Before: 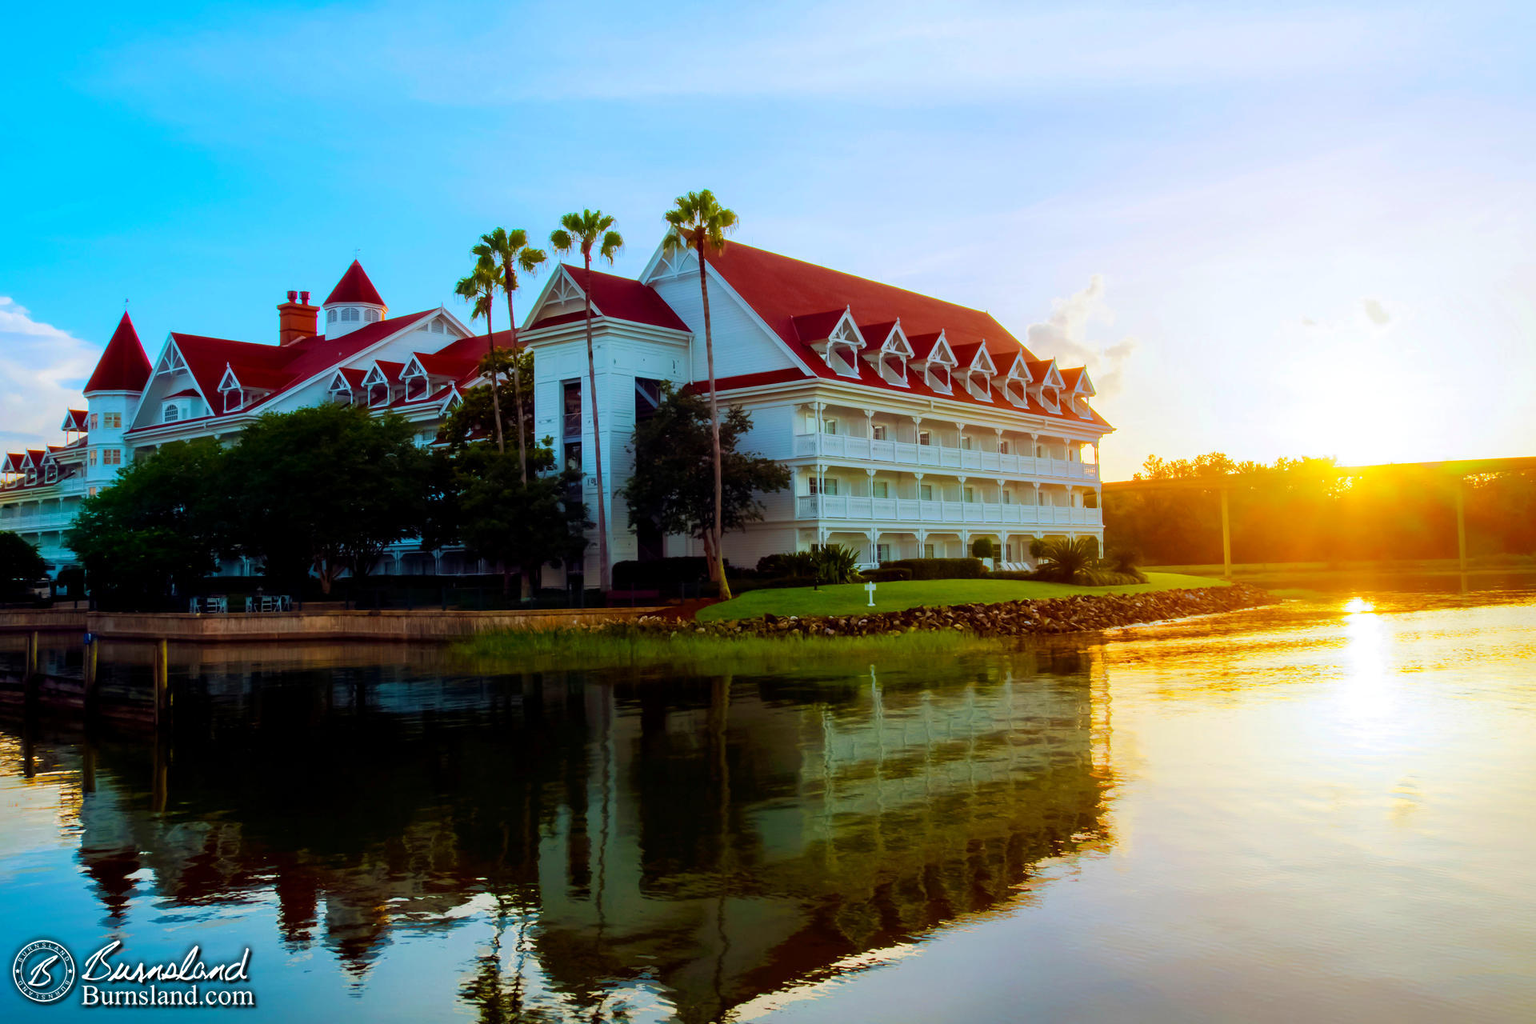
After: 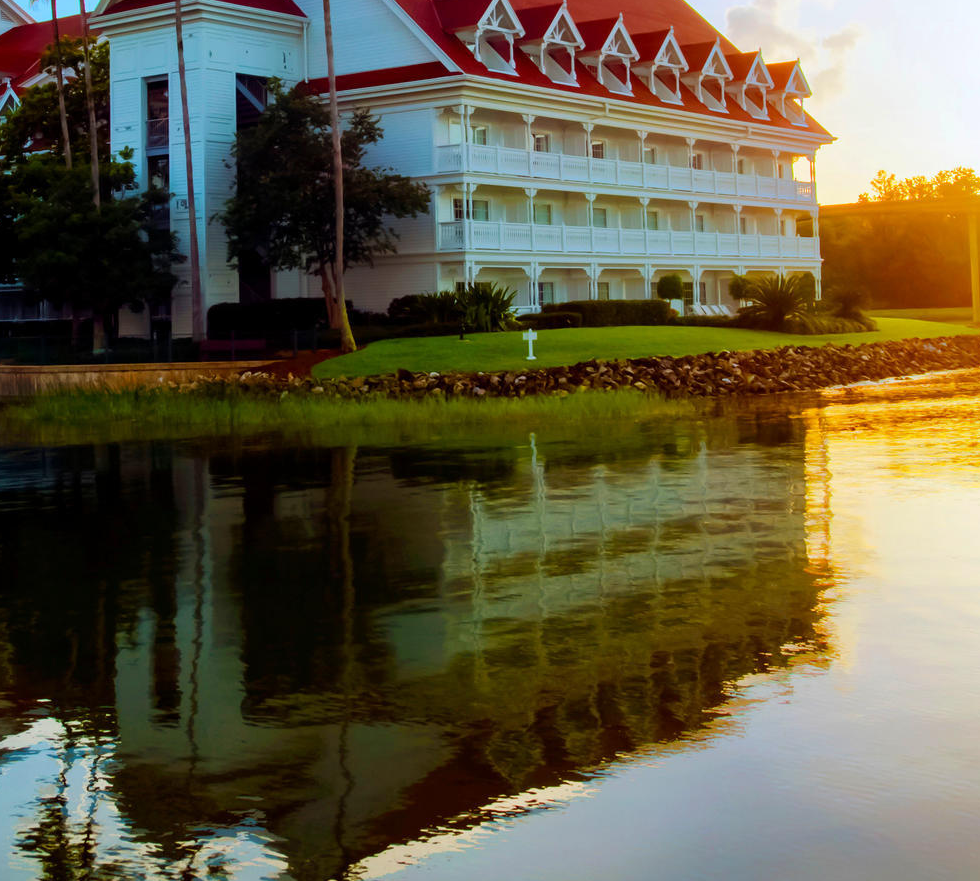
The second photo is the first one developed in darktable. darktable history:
exposure: compensate highlight preservation false
crop and rotate: left 29.093%, top 31.096%, right 19.864%
